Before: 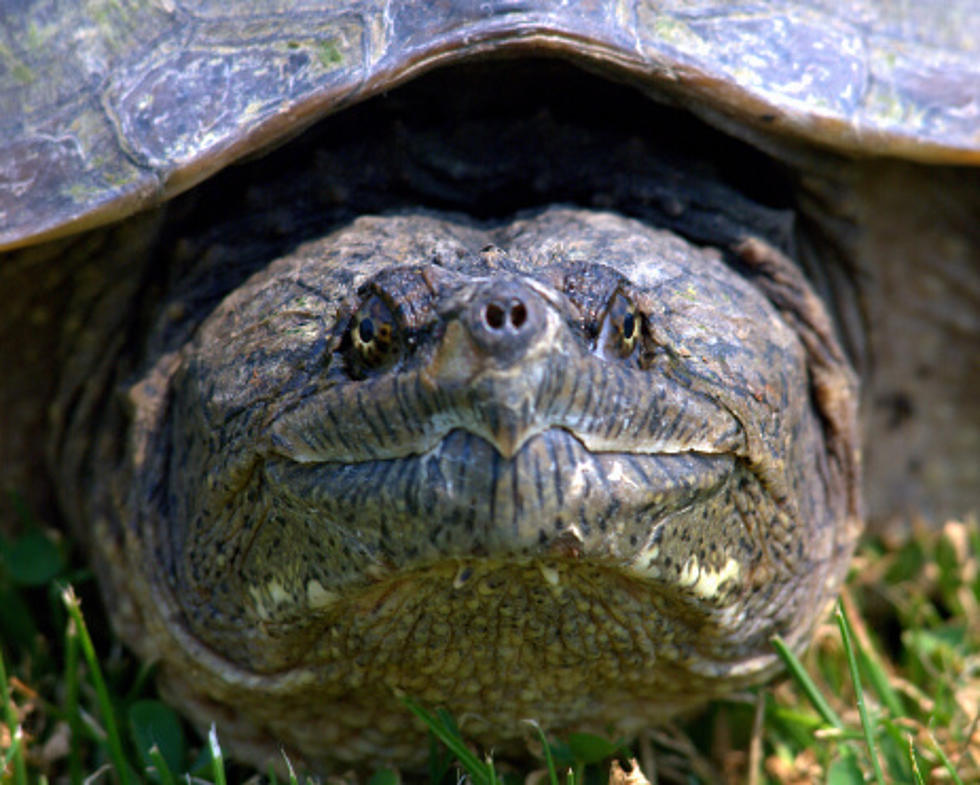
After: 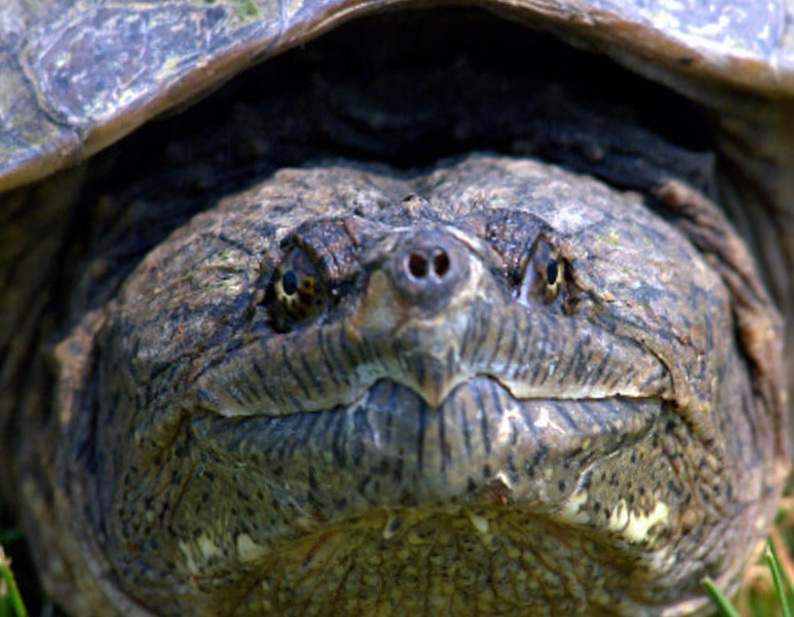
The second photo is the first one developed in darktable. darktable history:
crop and rotate: left 7.196%, top 4.574%, right 10.605%, bottom 13.178%
rotate and perspective: rotation -1.42°, crop left 0.016, crop right 0.984, crop top 0.035, crop bottom 0.965
